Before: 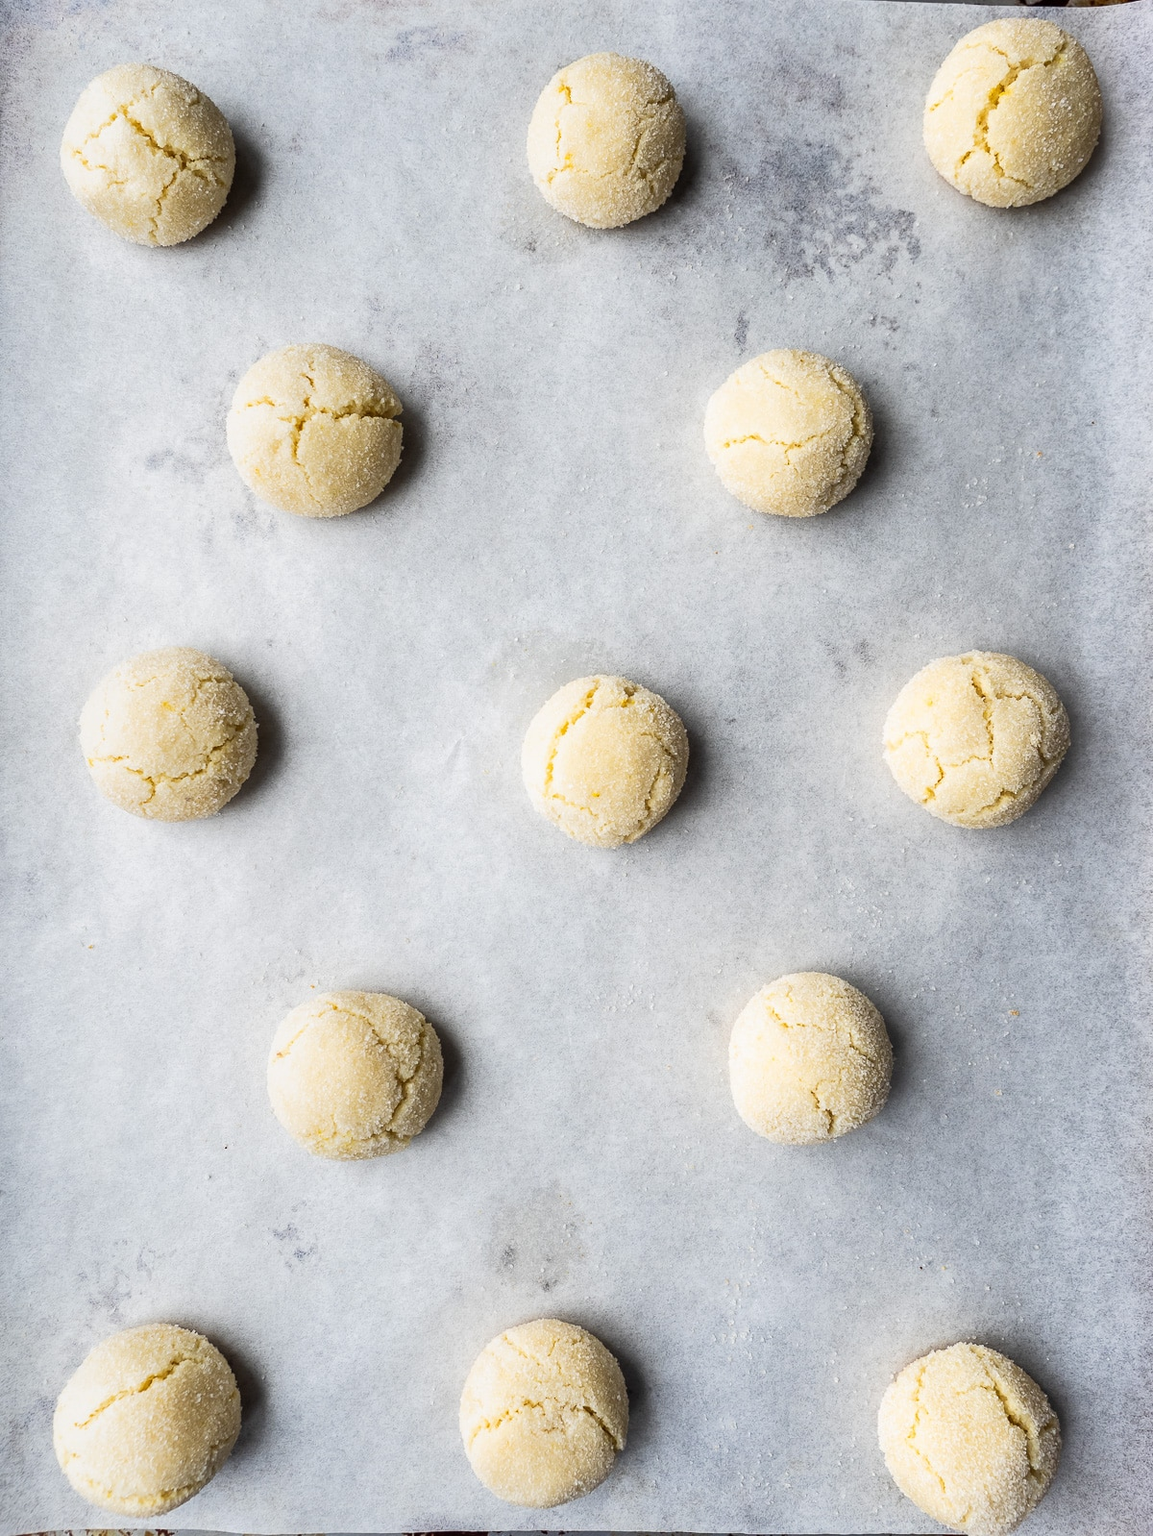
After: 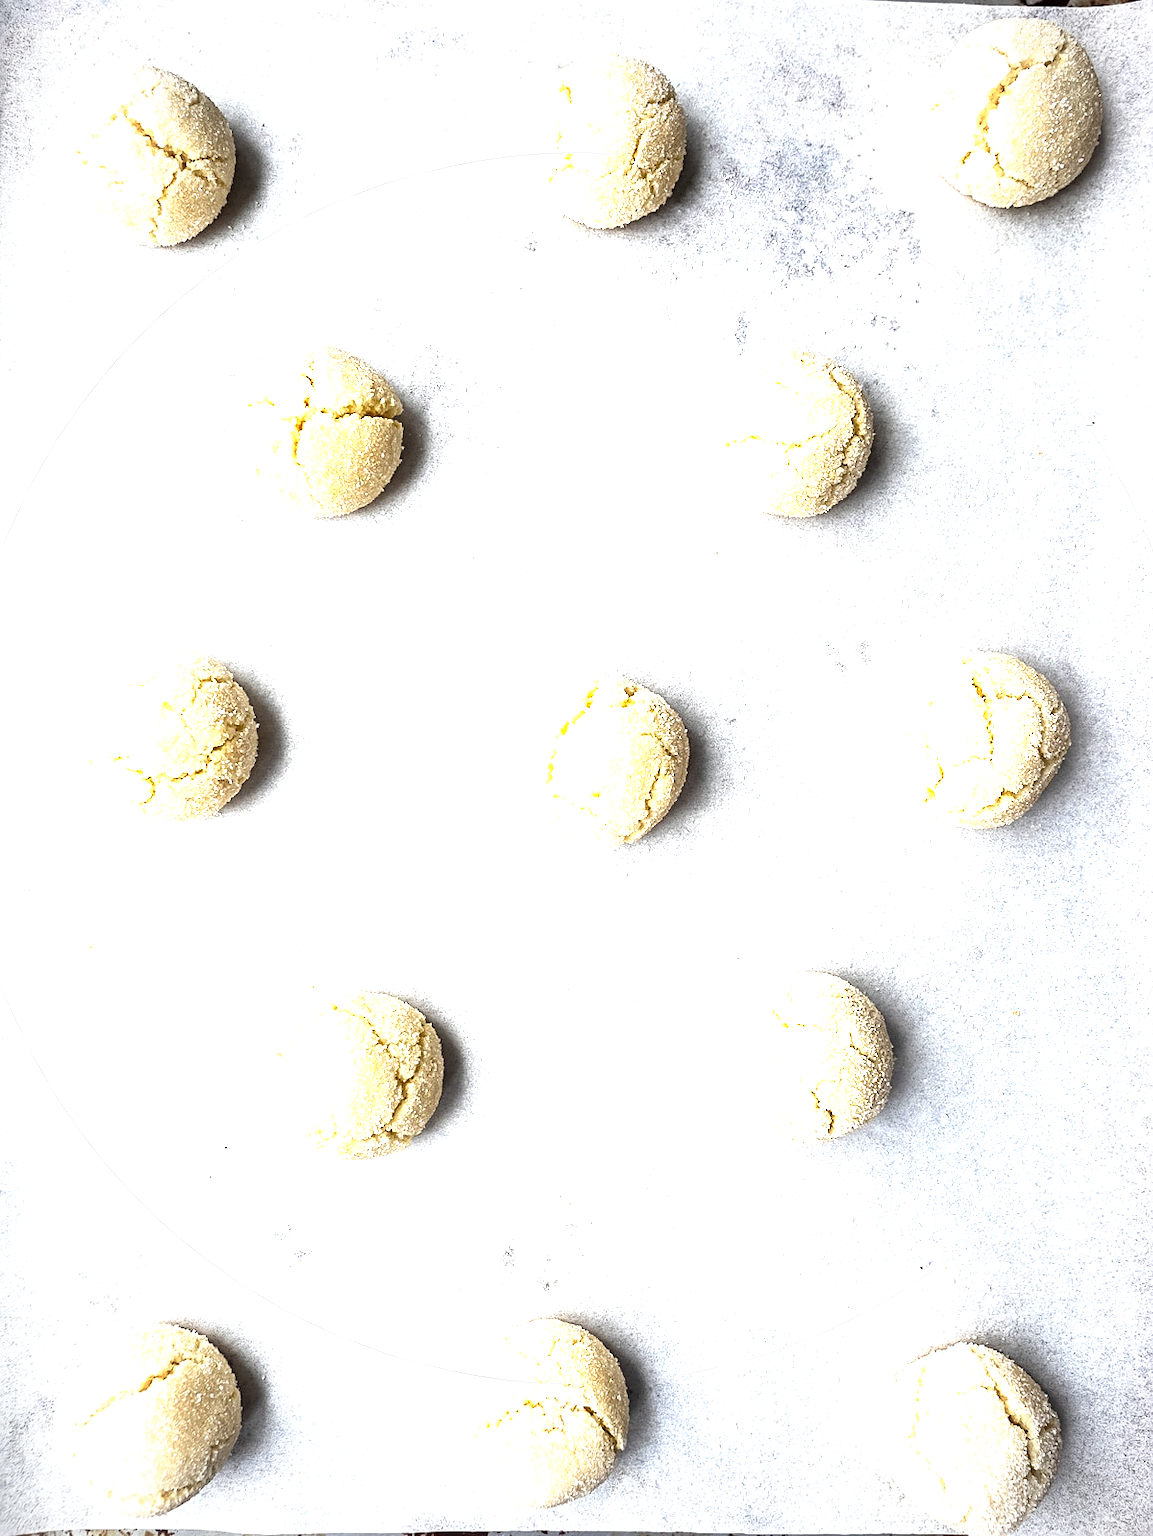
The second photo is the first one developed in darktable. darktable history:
sharpen: on, module defaults
exposure: exposure 1.5 EV, compensate highlight preservation false
vignetting: unbound false
